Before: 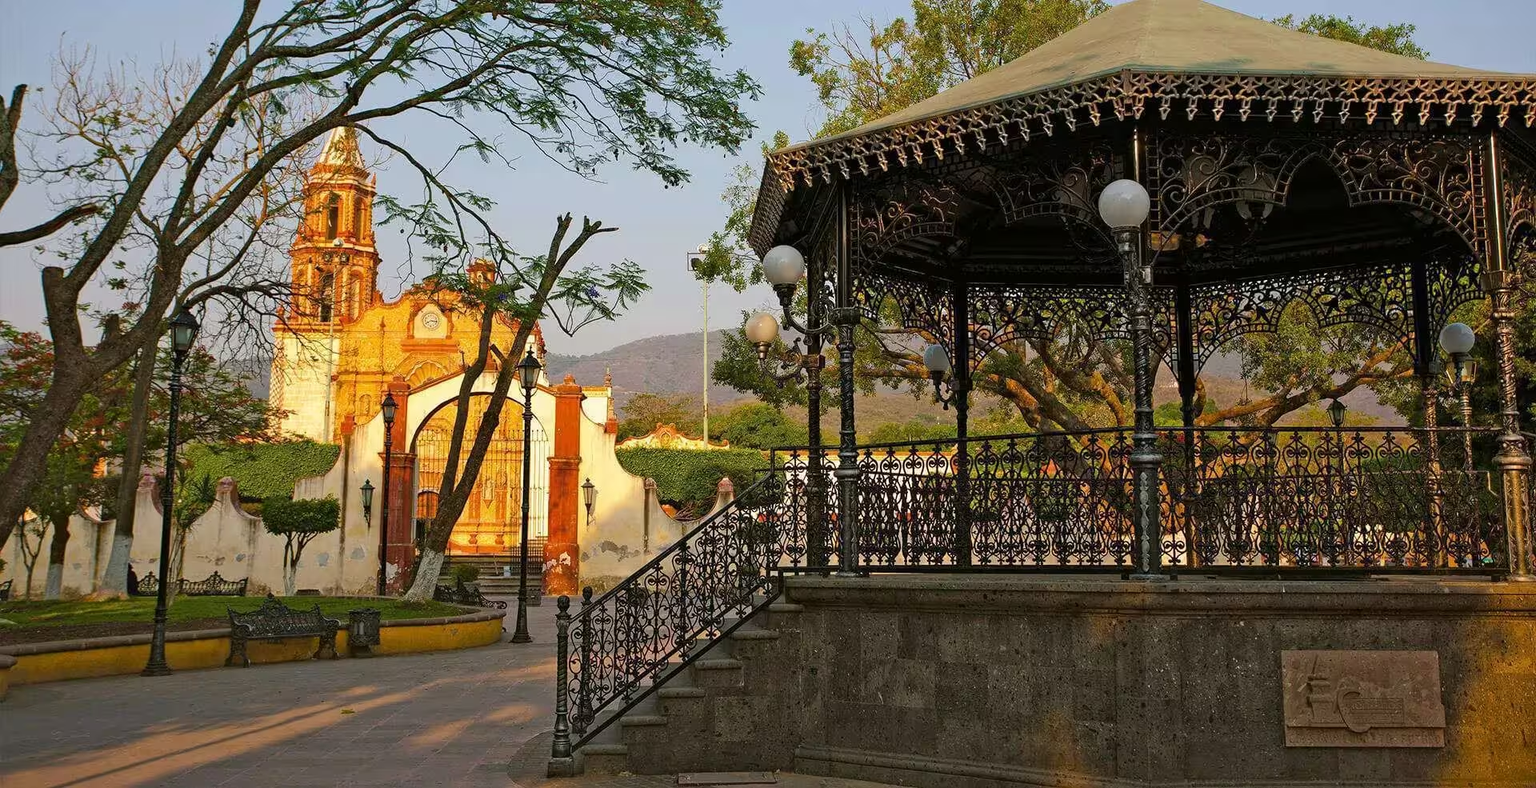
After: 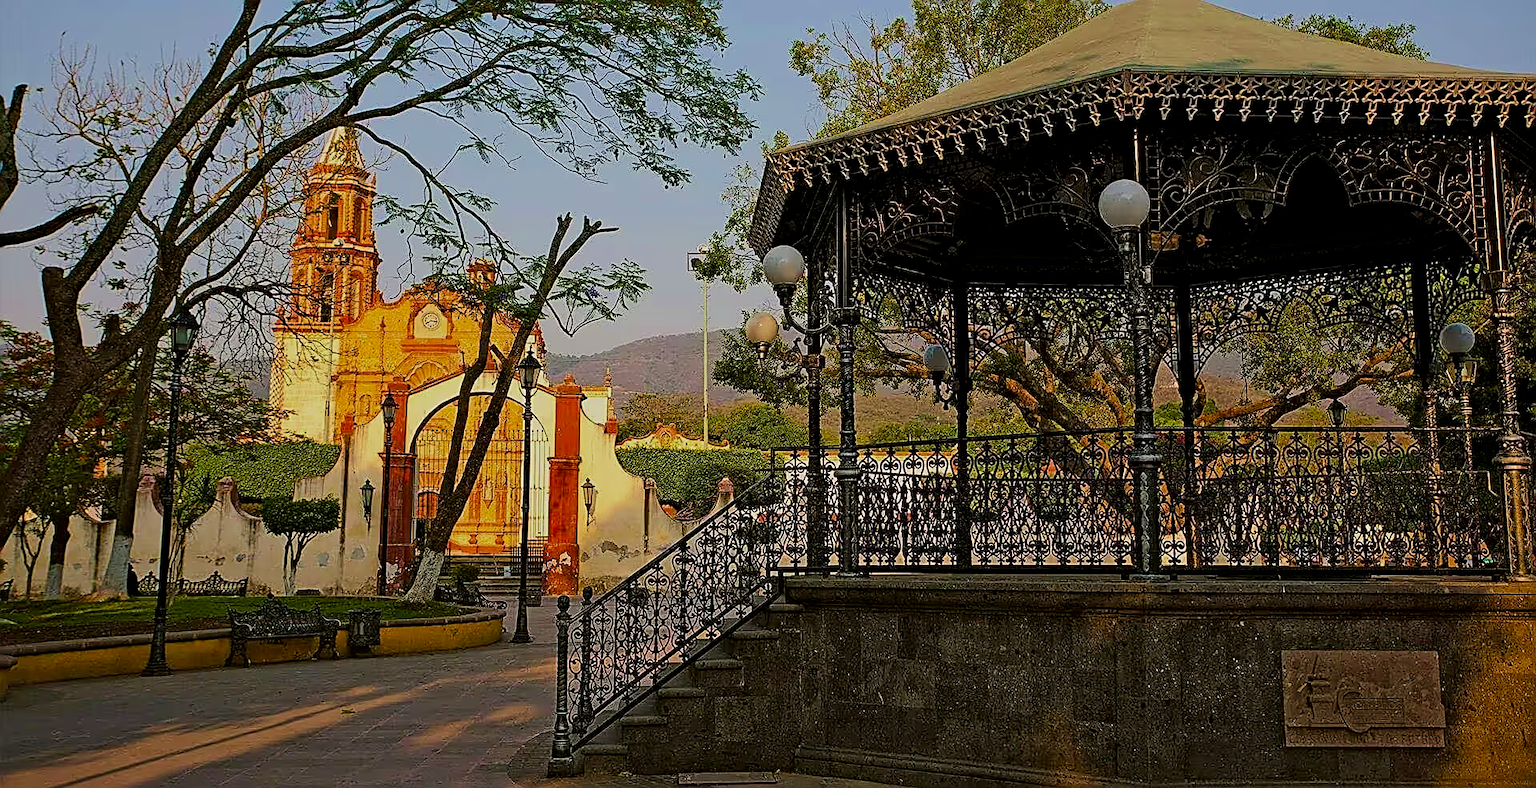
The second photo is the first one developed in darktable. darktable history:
velvia: on, module defaults
sharpen: radius 1.717, amount 1.278
contrast brightness saturation: contrast 0.068, brightness -0.125, saturation 0.059
filmic rgb: black relative exposure -7.48 EV, white relative exposure 4.86 EV, hardness 3.4, color science v6 (2022)
